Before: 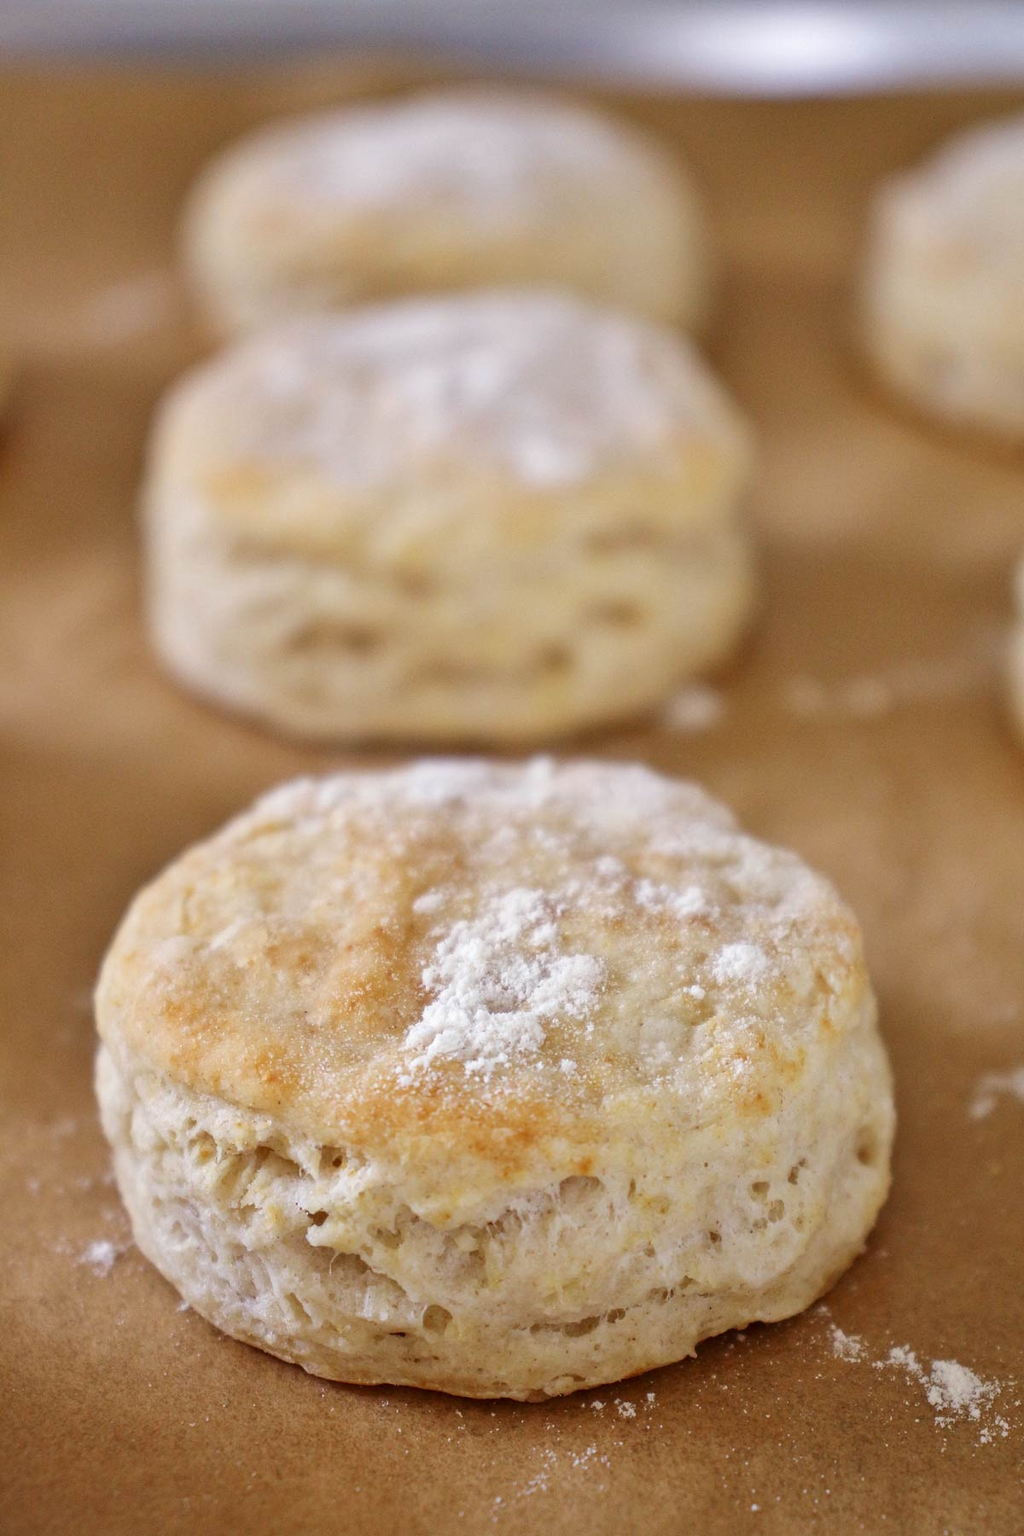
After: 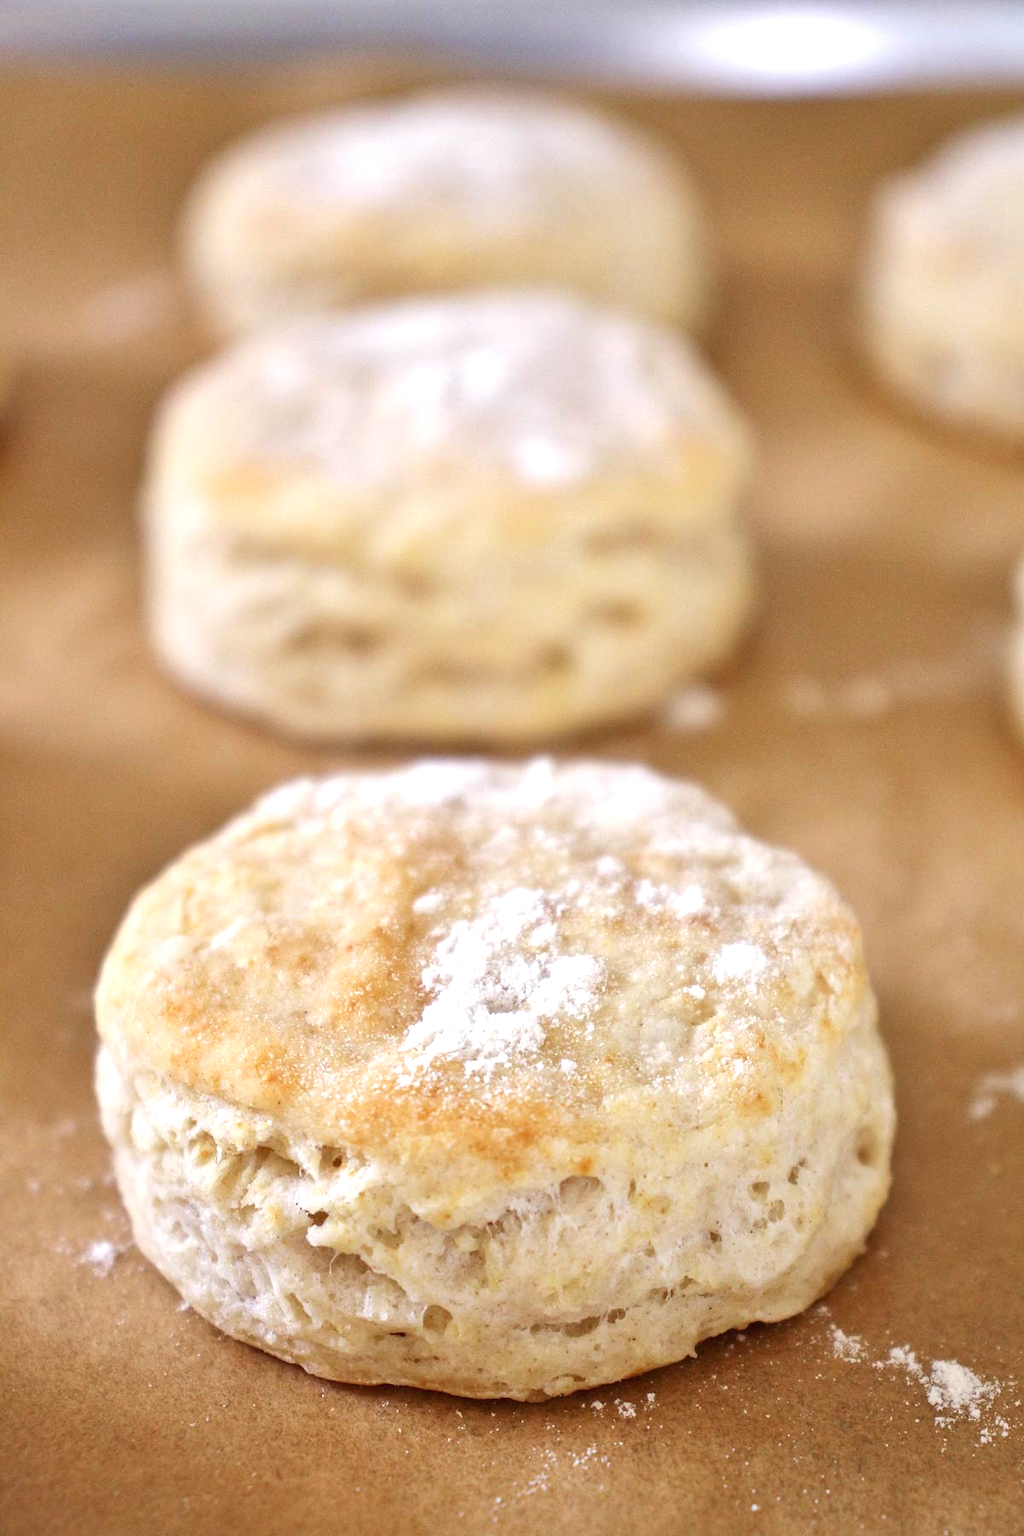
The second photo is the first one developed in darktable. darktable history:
exposure: exposure 0.639 EV, compensate highlight preservation false
contrast brightness saturation: saturation -0.048
